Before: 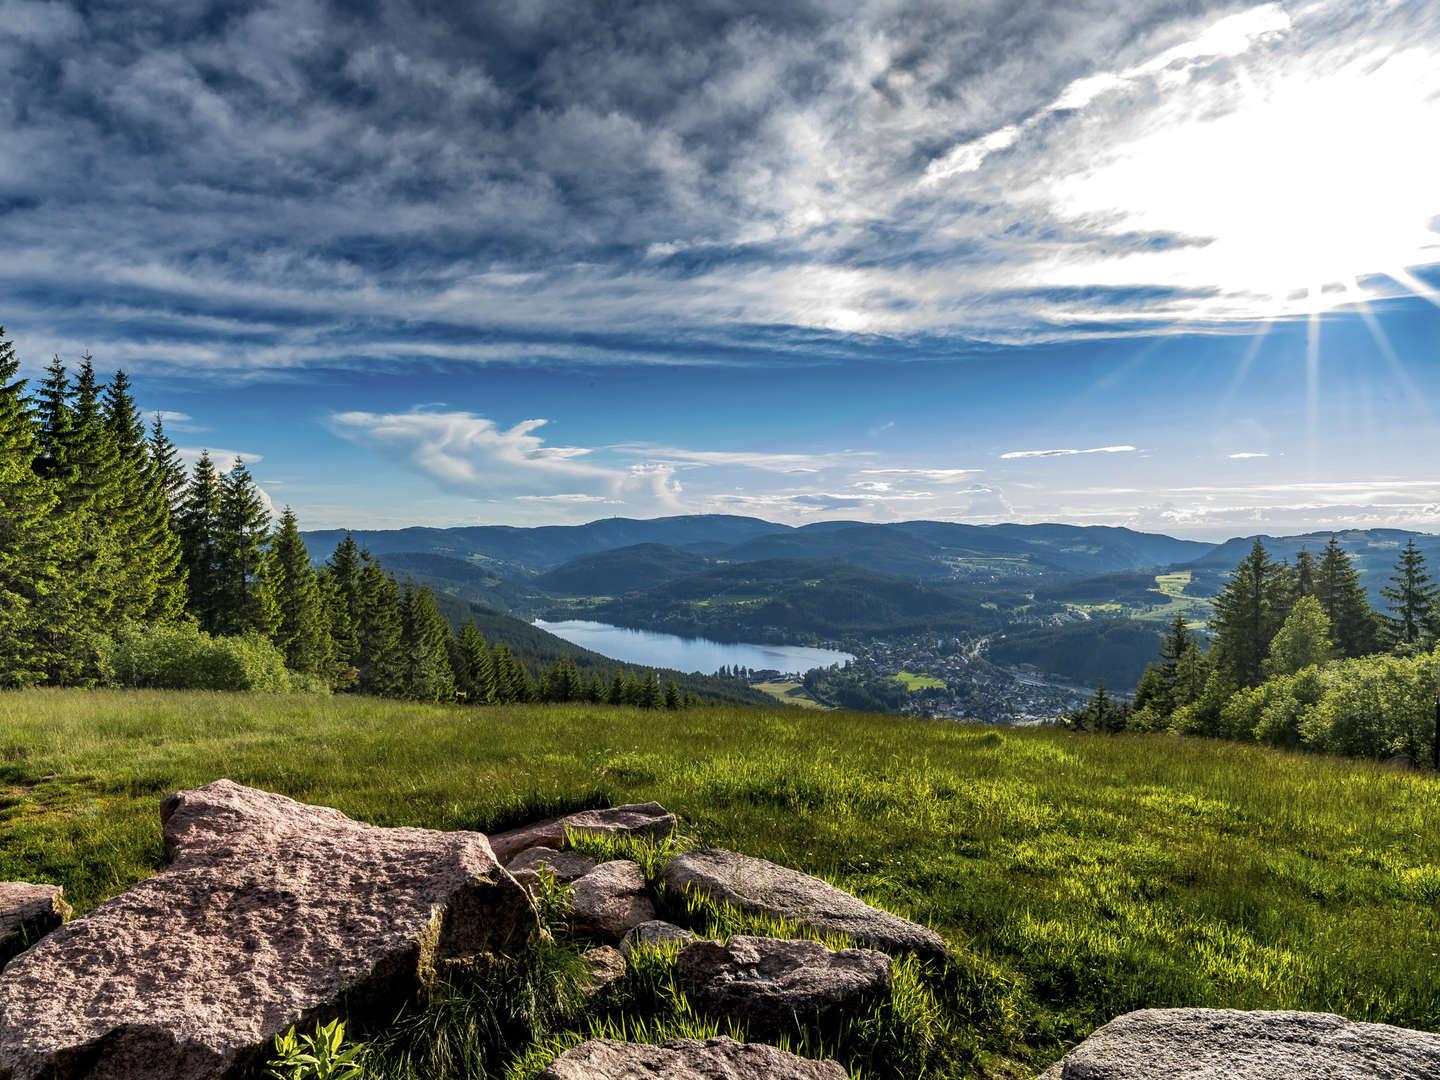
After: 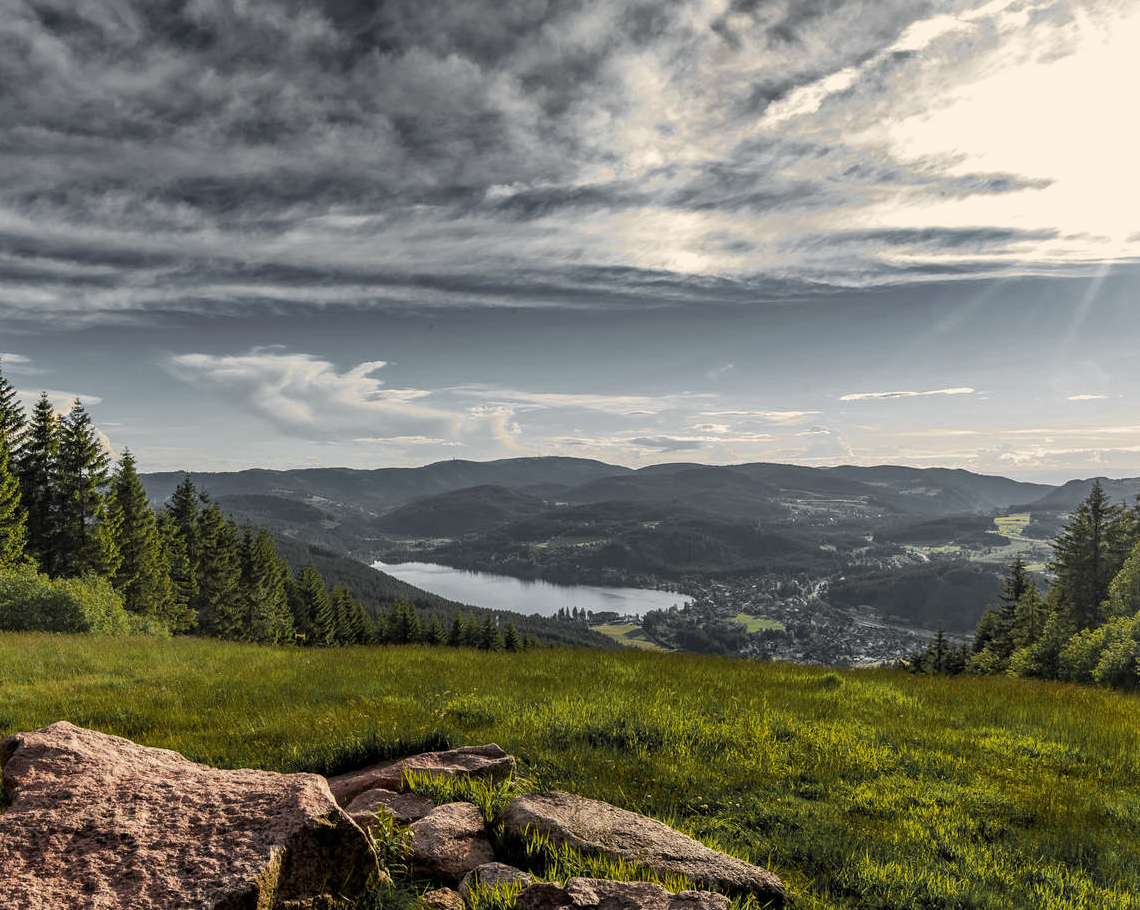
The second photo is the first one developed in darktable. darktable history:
white balance: red 1.045, blue 0.932
color zones: curves: ch0 [(0.004, 0.388) (0.125, 0.392) (0.25, 0.404) (0.375, 0.5) (0.5, 0.5) (0.625, 0.5) (0.75, 0.5) (0.875, 0.5)]; ch1 [(0, 0.5) (0.125, 0.5) (0.25, 0.5) (0.375, 0.124) (0.524, 0.124) (0.645, 0.128) (0.789, 0.132) (0.914, 0.096) (0.998, 0.068)]
crop: left 11.225%, top 5.381%, right 9.565%, bottom 10.314%
